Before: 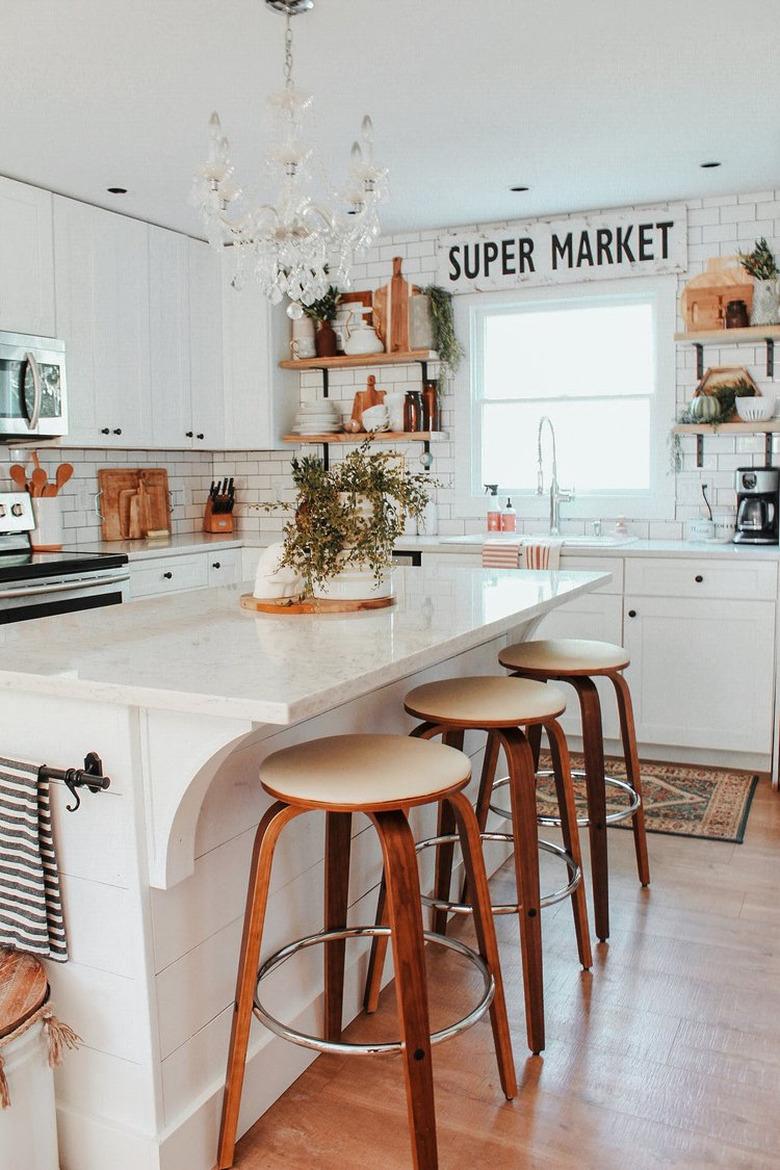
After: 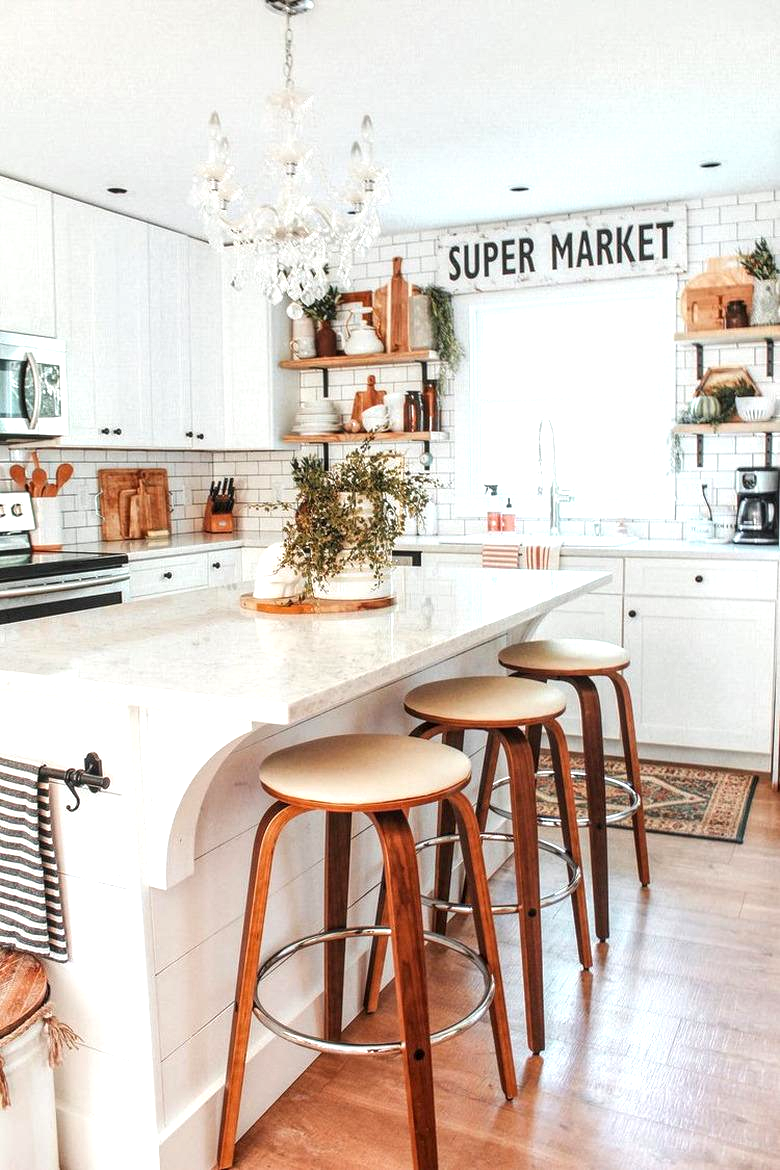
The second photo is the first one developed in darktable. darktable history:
exposure: black level correction 0, exposure 0.678 EV, compensate exposure bias true, compensate highlight preservation false
local contrast: on, module defaults
